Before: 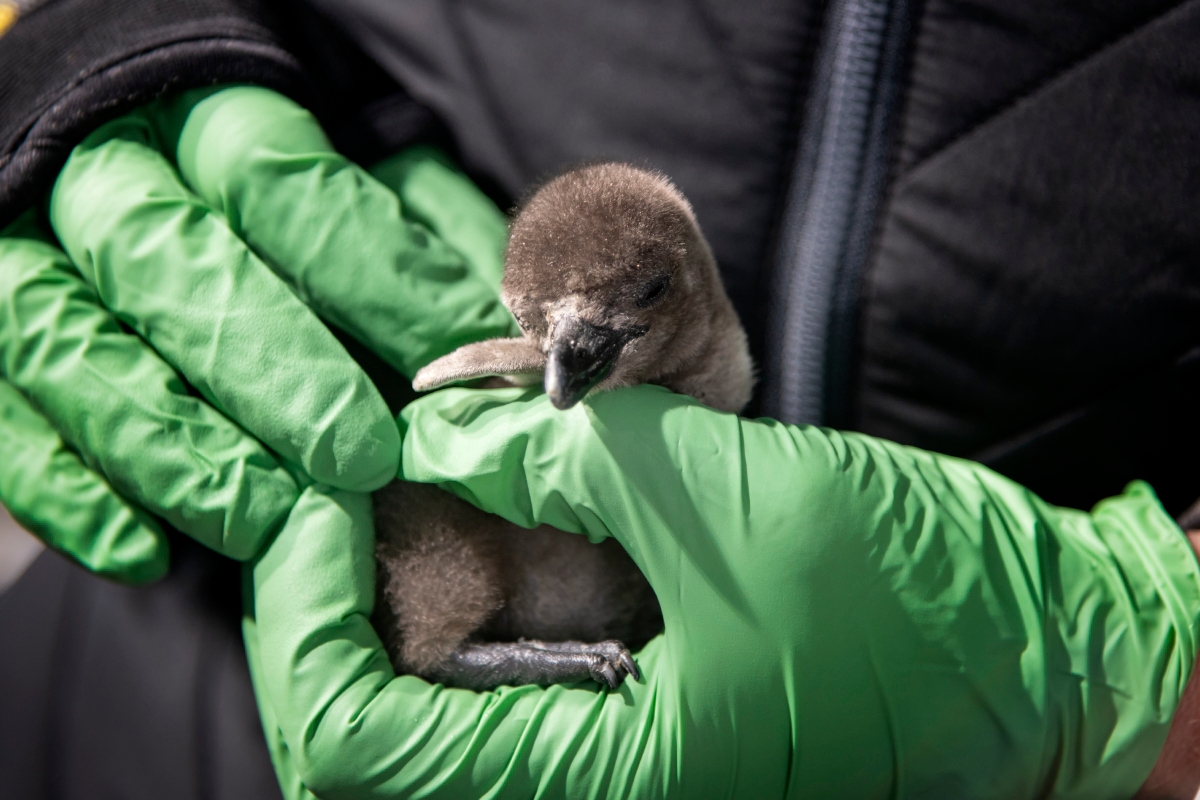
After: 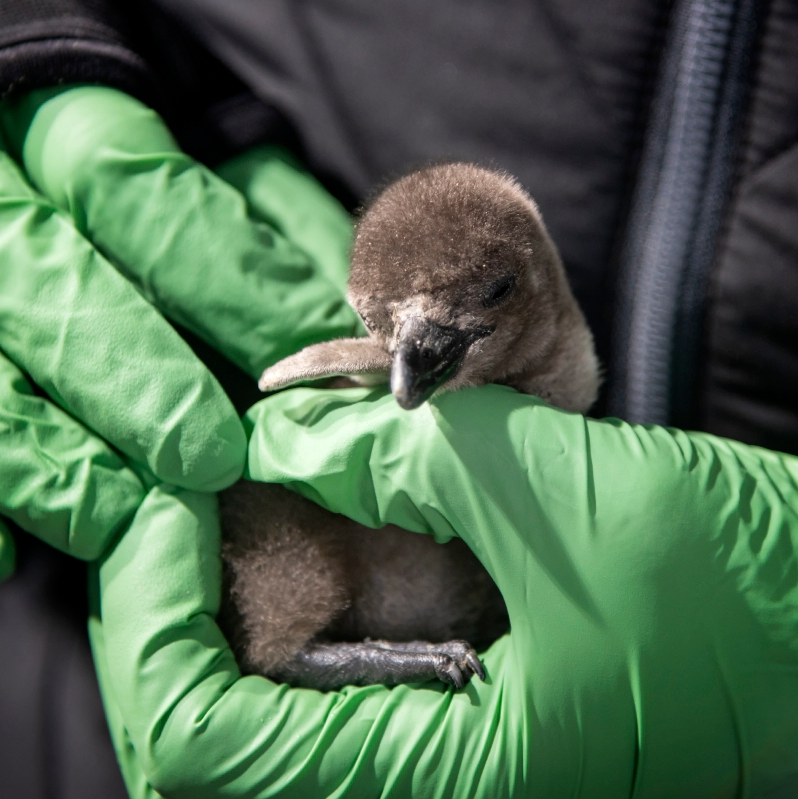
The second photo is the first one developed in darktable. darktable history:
tone equalizer: mask exposure compensation -0.509 EV
crop and rotate: left 12.871%, right 20.626%
